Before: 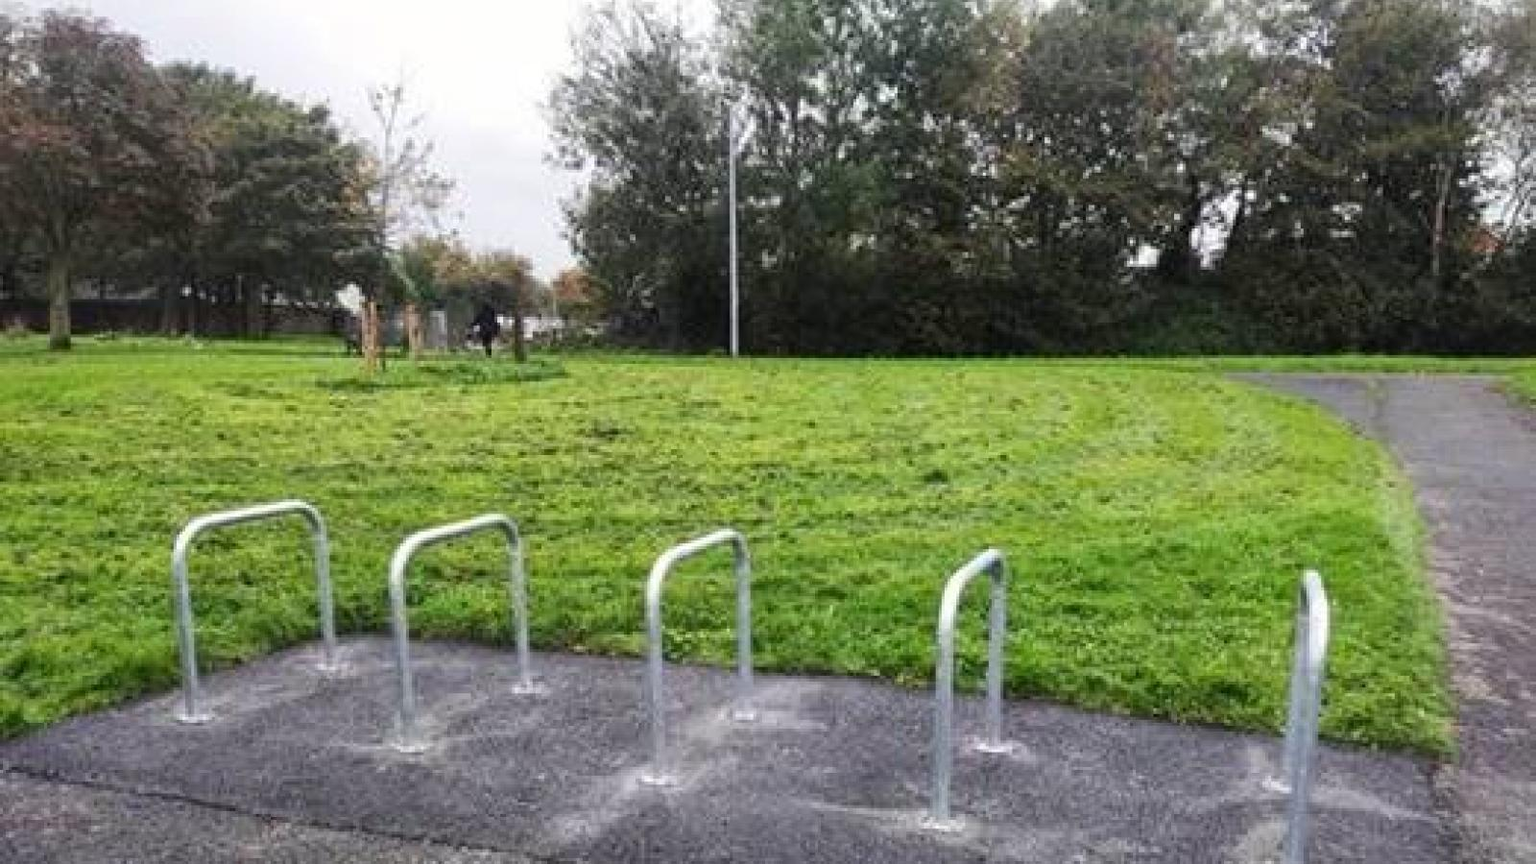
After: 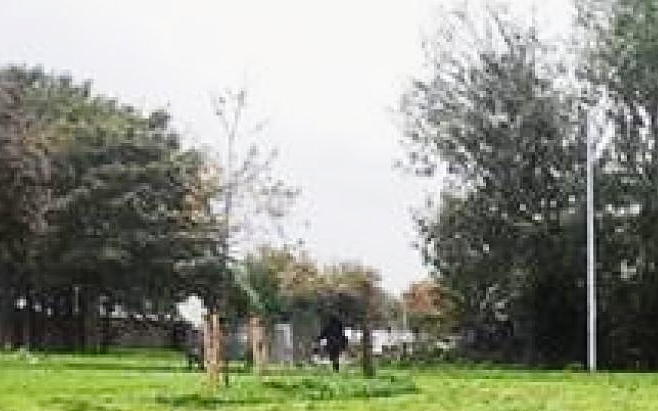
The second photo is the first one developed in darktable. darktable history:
crop and rotate: left 10.863%, top 0.048%, right 48.001%, bottom 54.183%
haze removal: strength -0.094, compatibility mode true, adaptive false
sharpen: on, module defaults
tone curve: curves: ch0 [(0, 0.008) (0.107, 0.083) (0.283, 0.287) (0.461, 0.498) (0.64, 0.691) (0.822, 0.869) (0.998, 0.978)]; ch1 [(0, 0) (0.323, 0.339) (0.438, 0.422) (0.473, 0.487) (0.502, 0.502) (0.527, 0.53) (0.561, 0.583) (0.608, 0.629) (0.669, 0.704) (0.859, 0.899) (1, 1)]; ch2 [(0, 0) (0.33, 0.347) (0.421, 0.456) (0.473, 0.498) (0.502, 0.504) (0.522, 0.524) (0.549, 0.567) (0.585, 0.627) (0.676, 0.724) (1, 1)], preserve colors none
